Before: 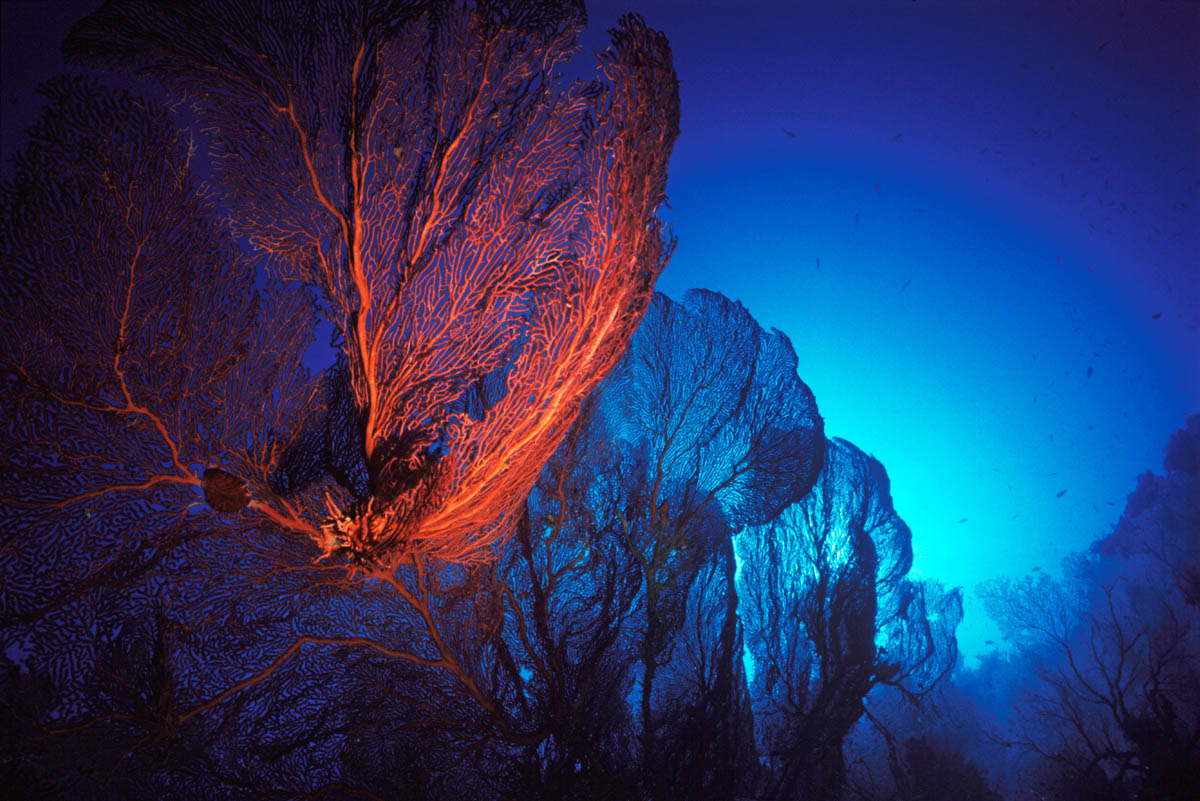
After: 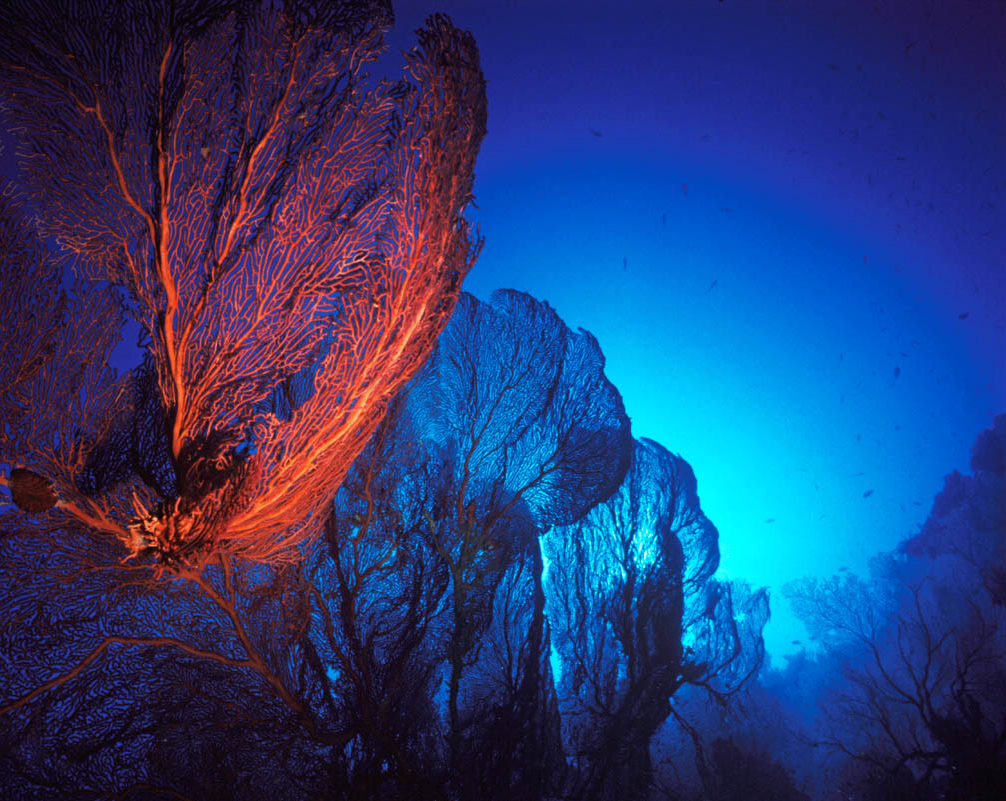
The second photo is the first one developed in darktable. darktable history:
white balance: red 0.974, blue 1.044
crop: left 16.145%
